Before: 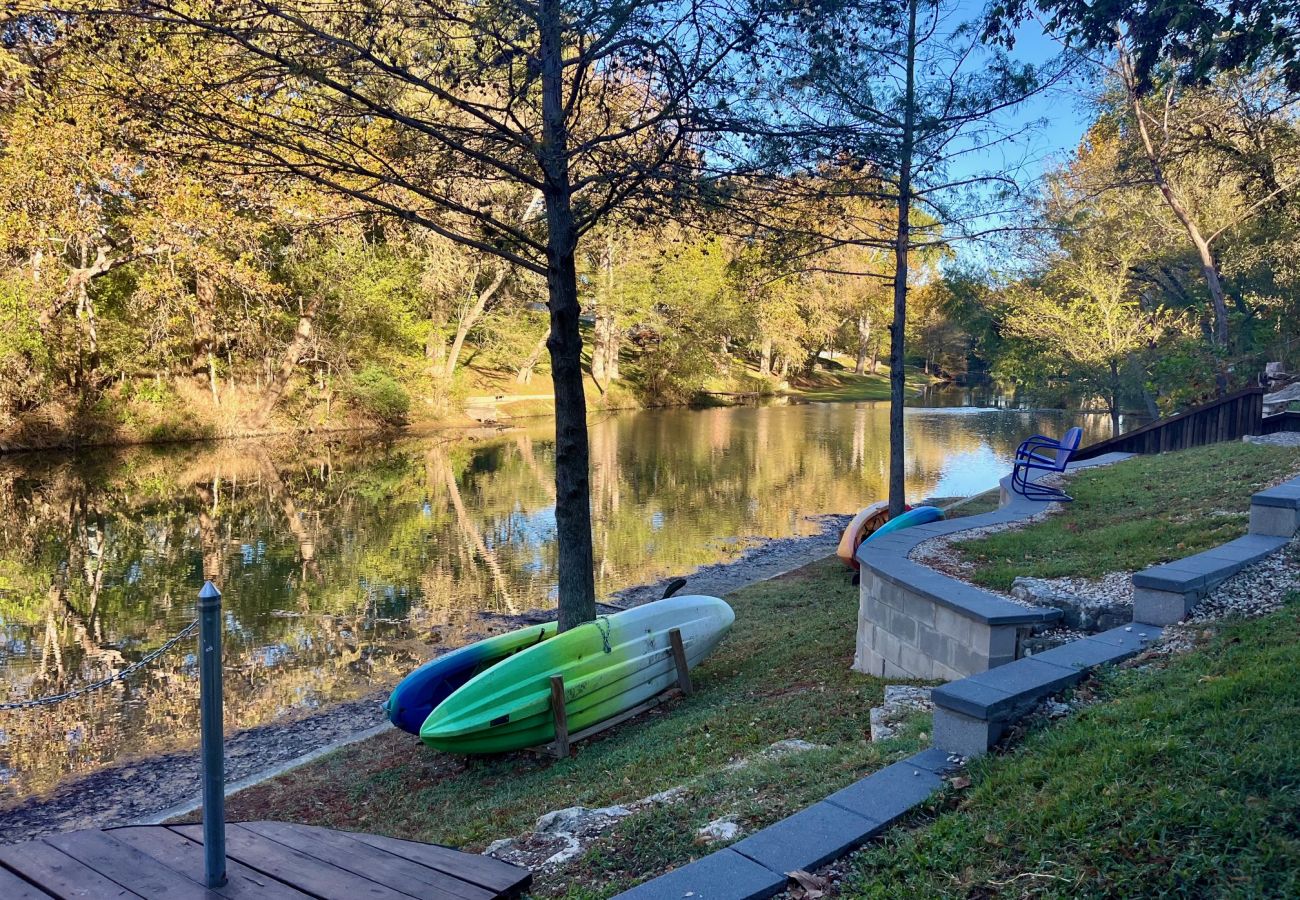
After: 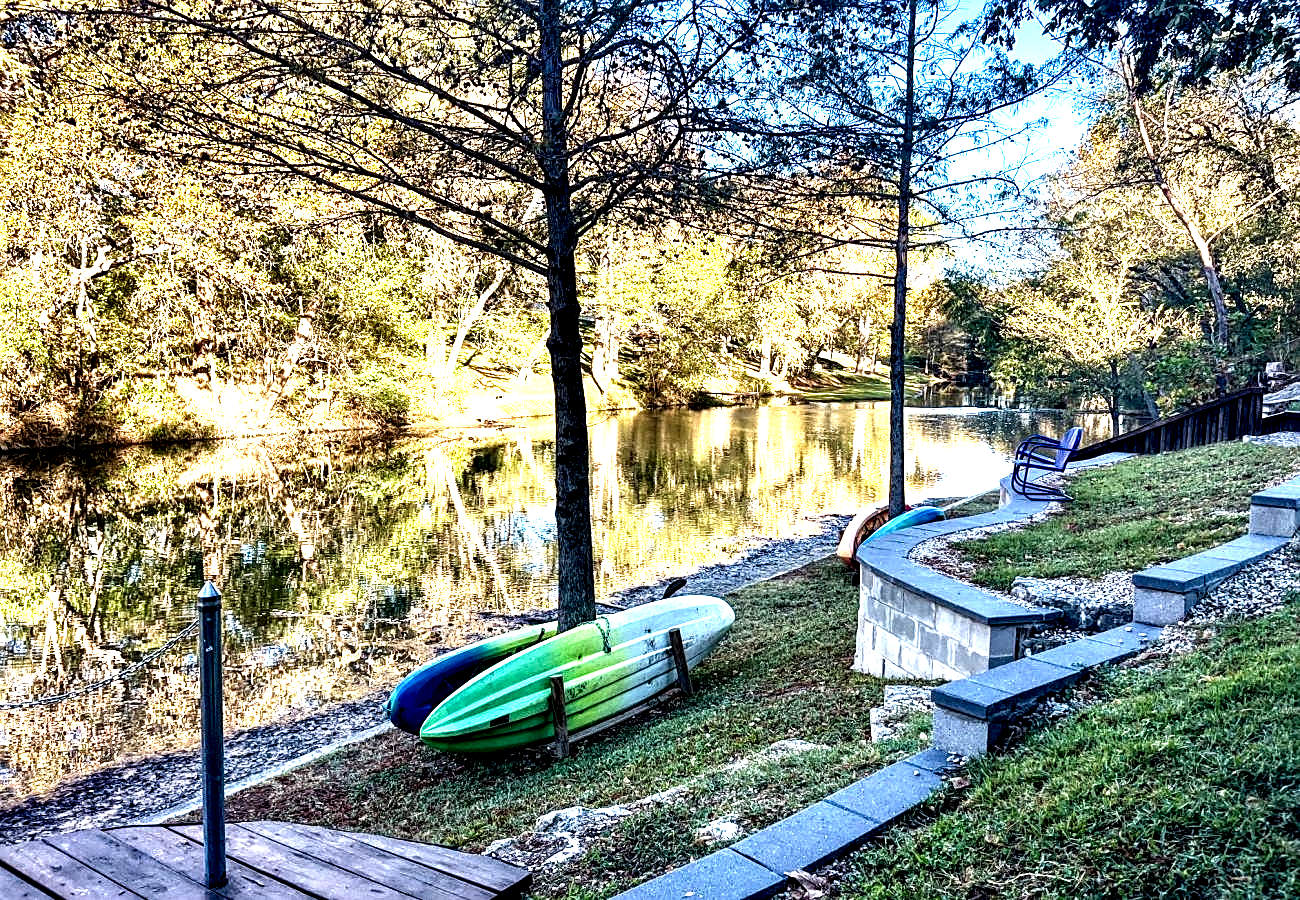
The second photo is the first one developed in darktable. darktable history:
local contrast: shadows 167%, detail 227%
exposure: black level correction 0.001, exposure 1.399 EV, compensate highlight preservation false
sharpen: on, module defaults
